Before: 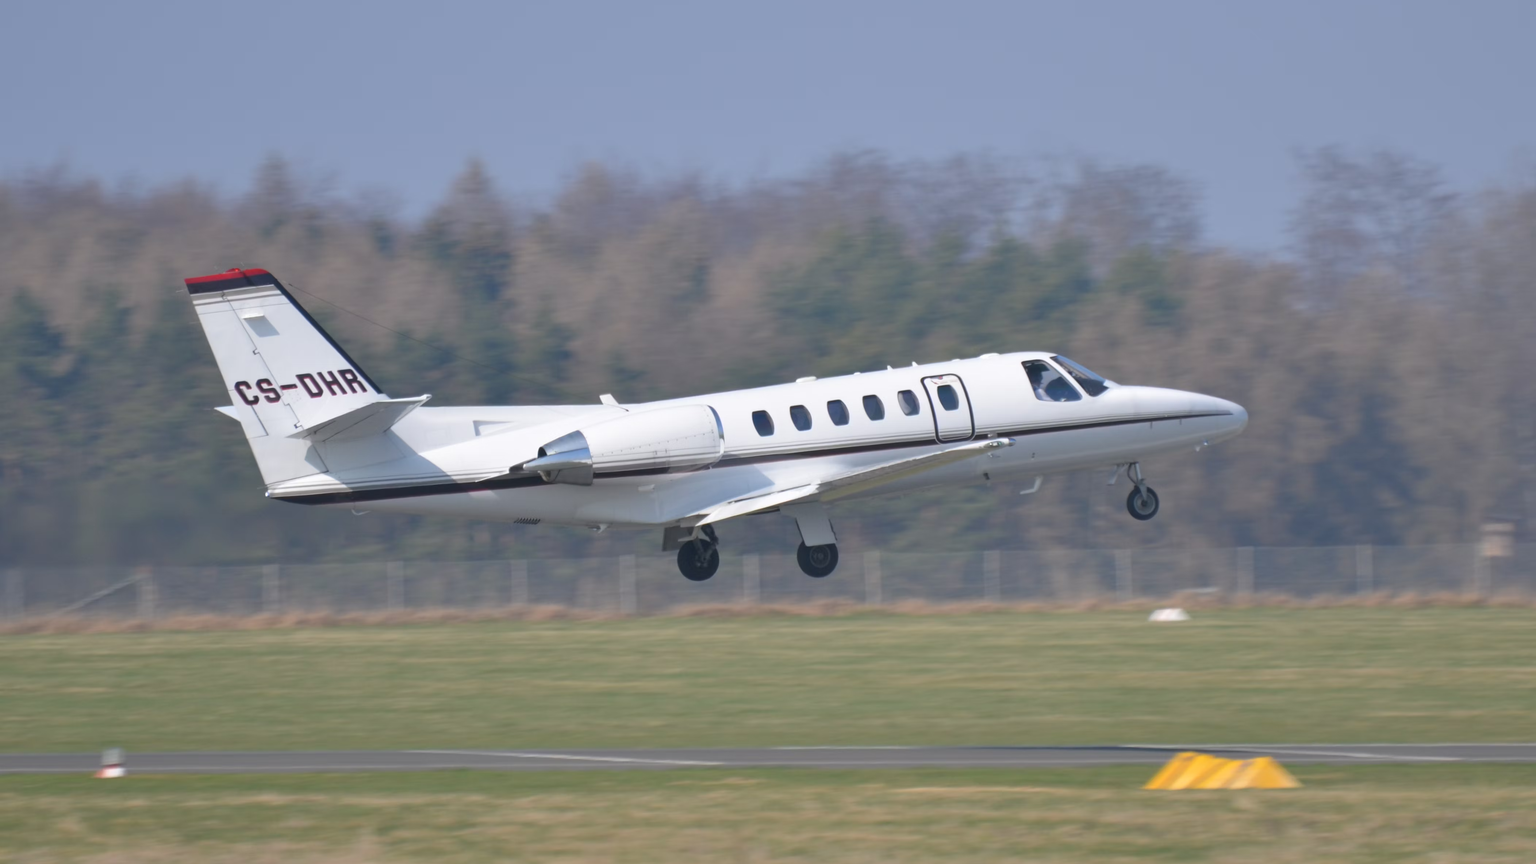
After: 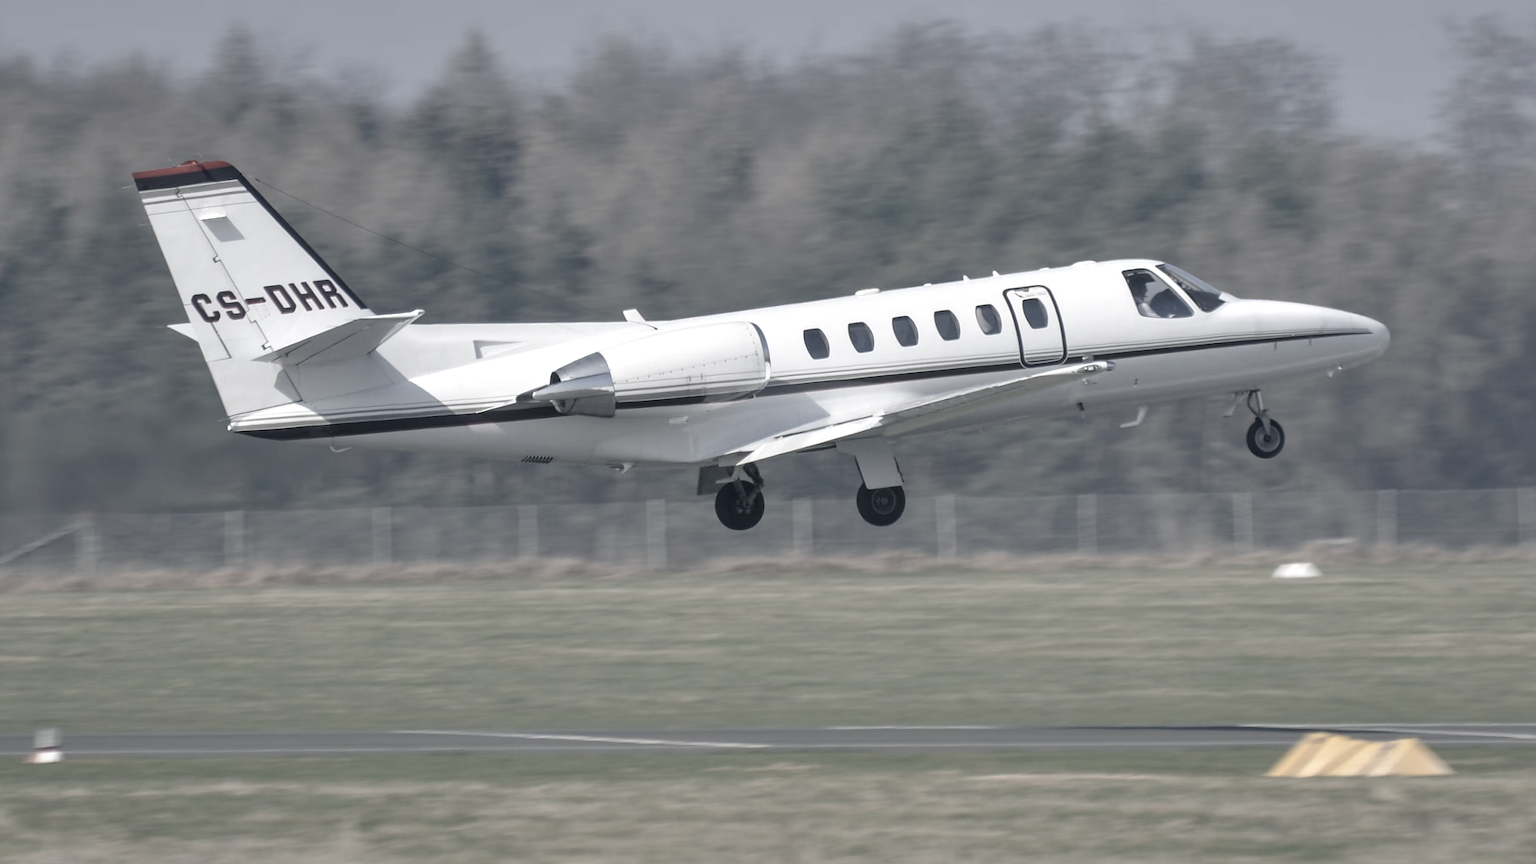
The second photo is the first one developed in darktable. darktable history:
color correction: highlights b* -0.01, saturation 0.346
crop and rotate: left 4.765%, top 15.379%, right 10.679%
shadows and highlights: shadows 25.95, highlights -23.8
color balance rgb: shadows lift › chroma 7.526%, shadows lift › hue 245.27°, global offset › luminance -0.488%, linear chroma grading › global chroma 0.91%, perceptual saturation grading › global saturation 1.919%, perceptual saturation grading › highlights -1.475%, perceptual saturation grading › mid-tones 3.272%, perceptual saturation grading › shadows 8.912%, global vibrance -24.912%
local contrast: on, module defaults
exposure: exposure 0.084 EV, compensate exposure bias true, compensate highlight preservation false
sharpen: on, module defaults
